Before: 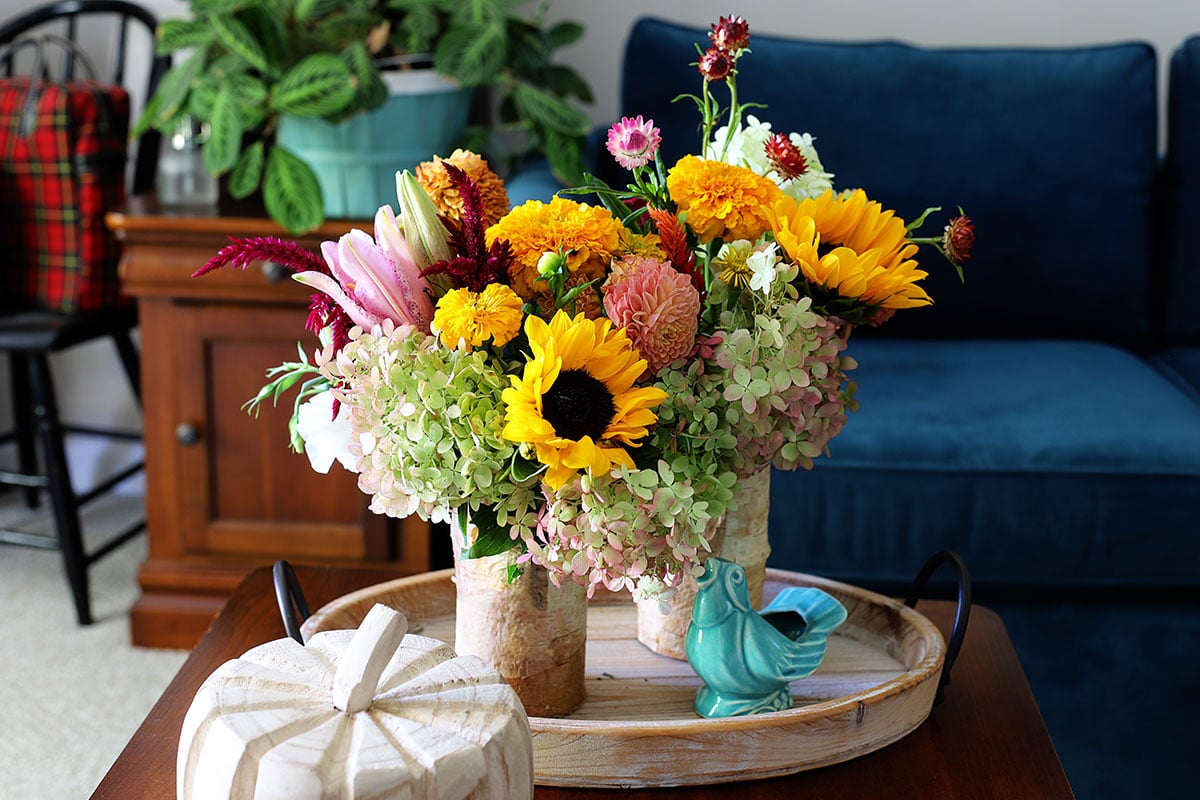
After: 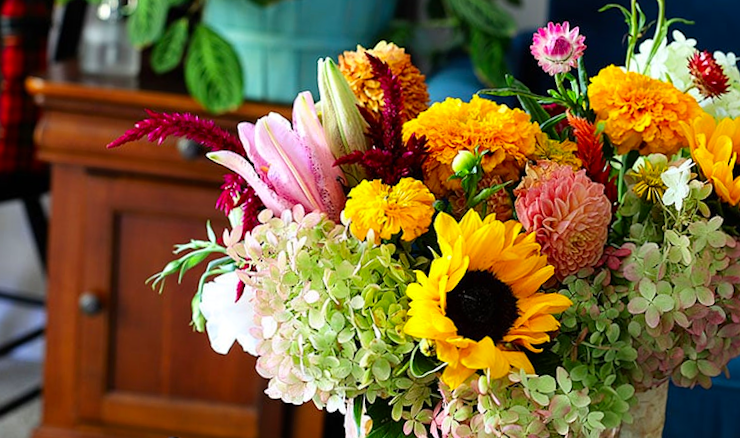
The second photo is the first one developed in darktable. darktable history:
crop and rotate: angle -4.99°, left 2.122%, top 6.945%, right 27.566%, bottom 30.519%
rotate and perspective: rotation -0.45°, automatic cropping original format, crop left 0.008, crop right 0.992, crop top 0.012, crop bottom 0.988
contrast brightness saturation: contrast 0.08, saturation 0.2
